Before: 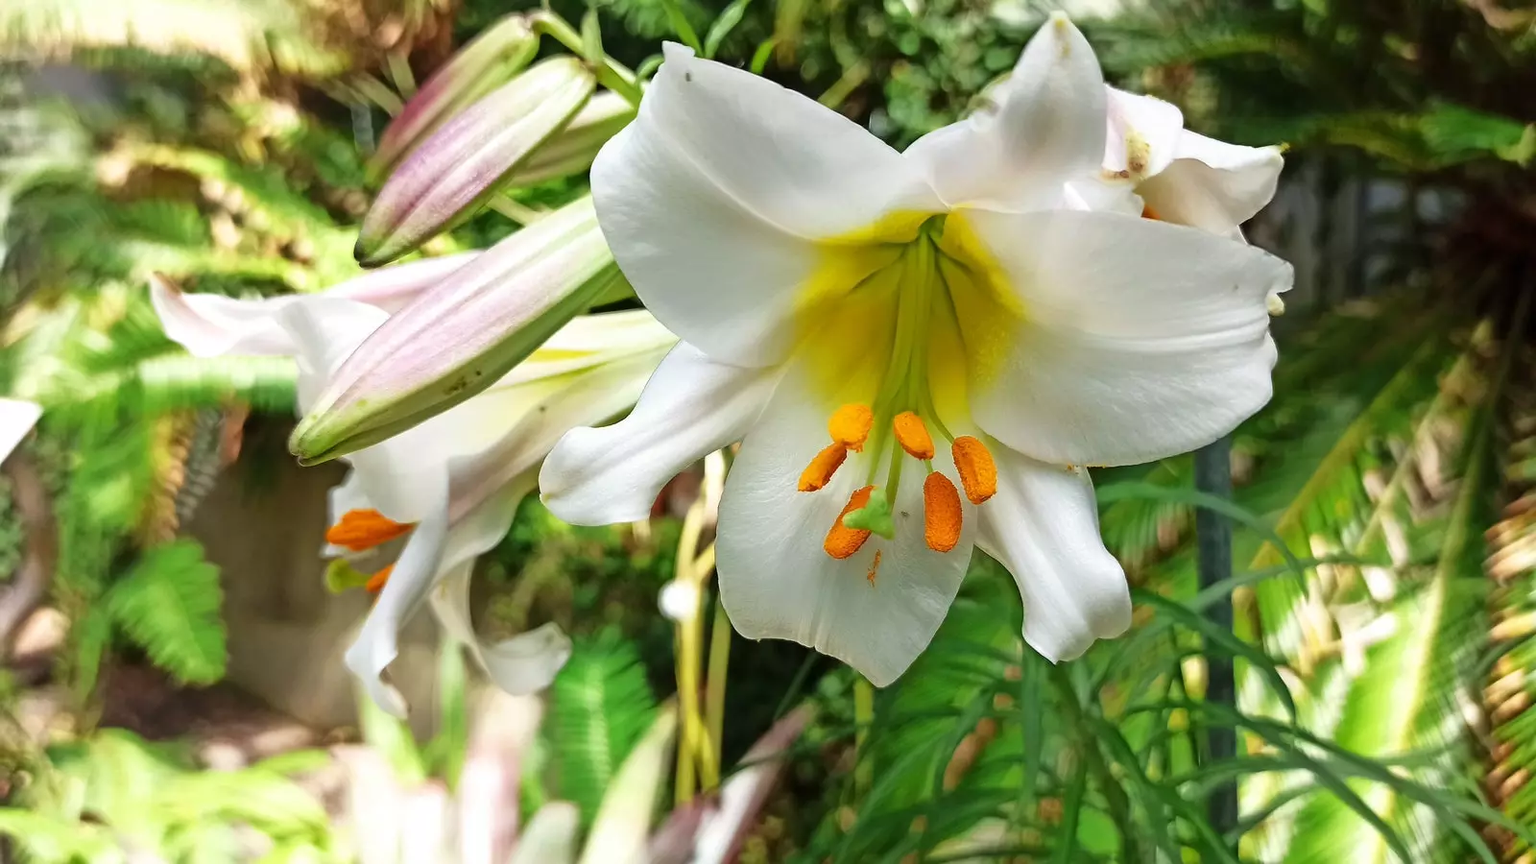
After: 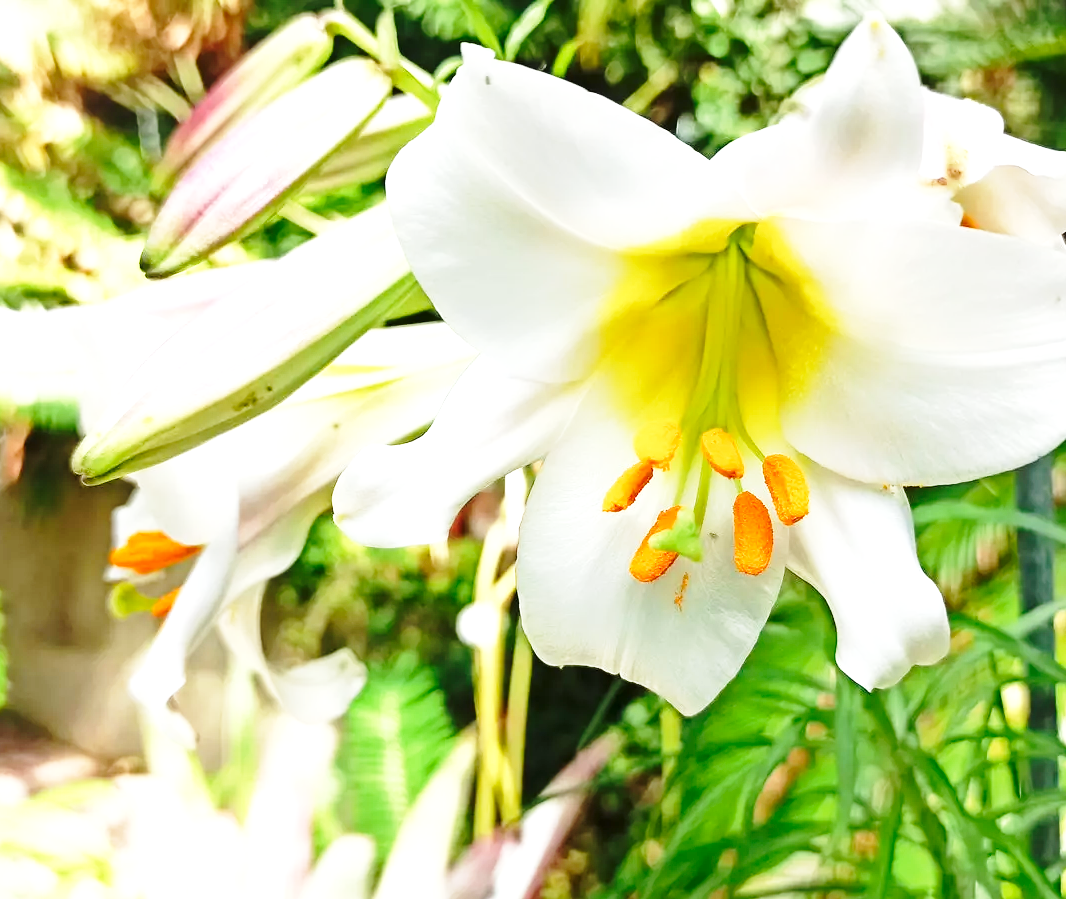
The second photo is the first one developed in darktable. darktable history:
base curve: curves: ch0 [(0, 0) (0.028, 0.03) (0.121, 0.232) (0.46, 0.748) (0.859, 0.968) (1, 1)], preserve colors none
crop and rotate: left 14.342%, right 18.974%
exposure: exposure 0.608 EV, compensate exposure bias true, compensate highlight preservation false
